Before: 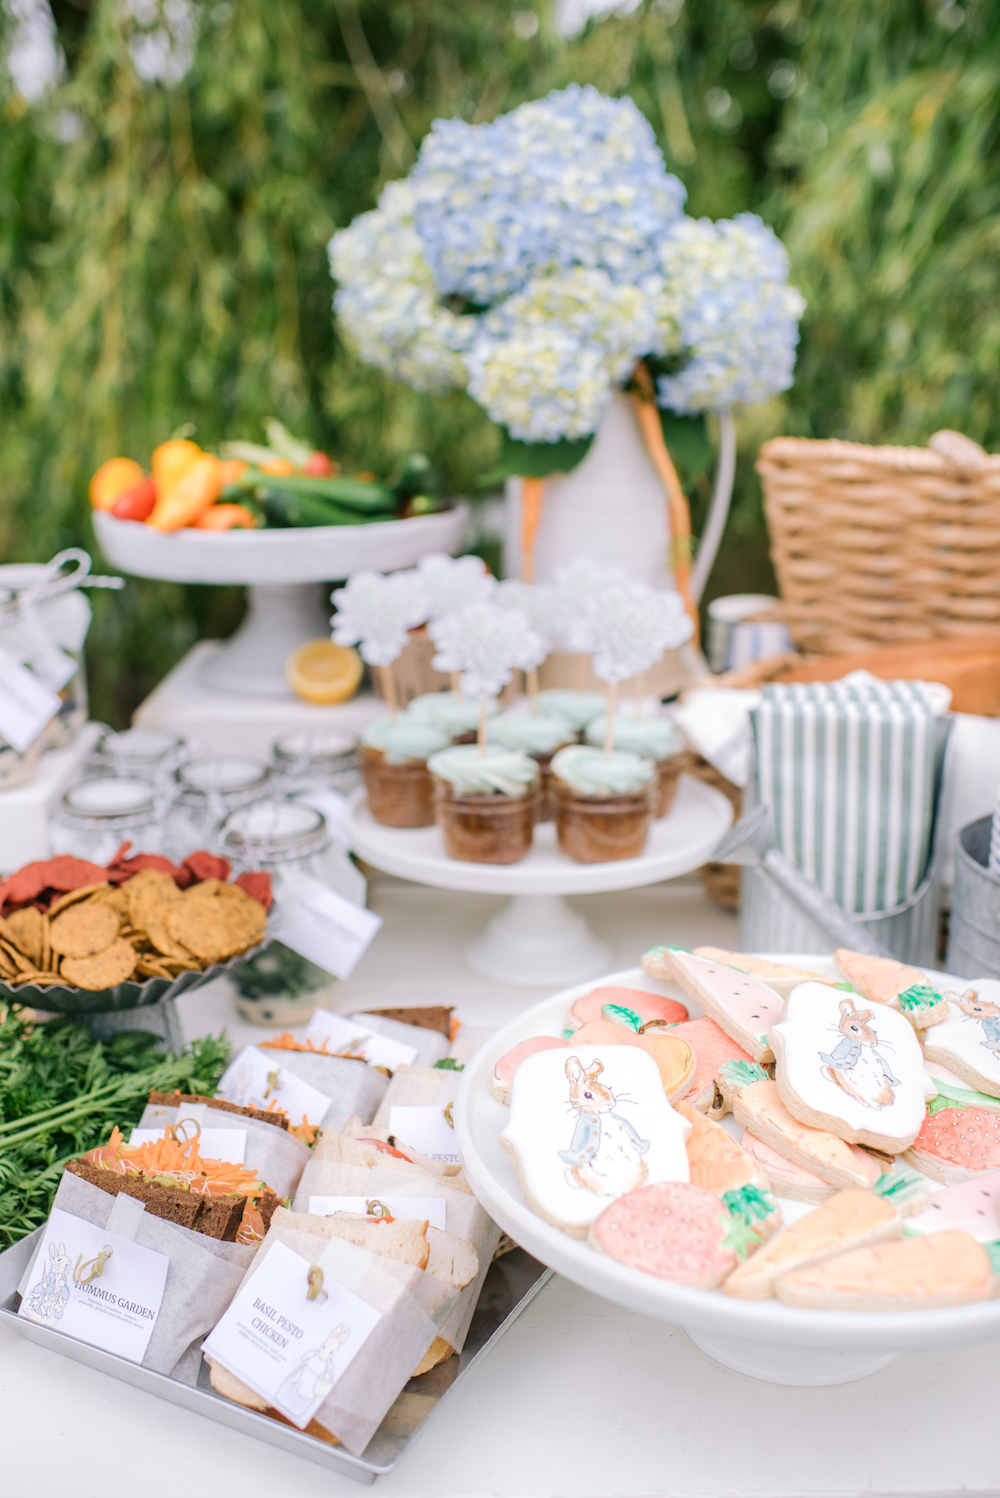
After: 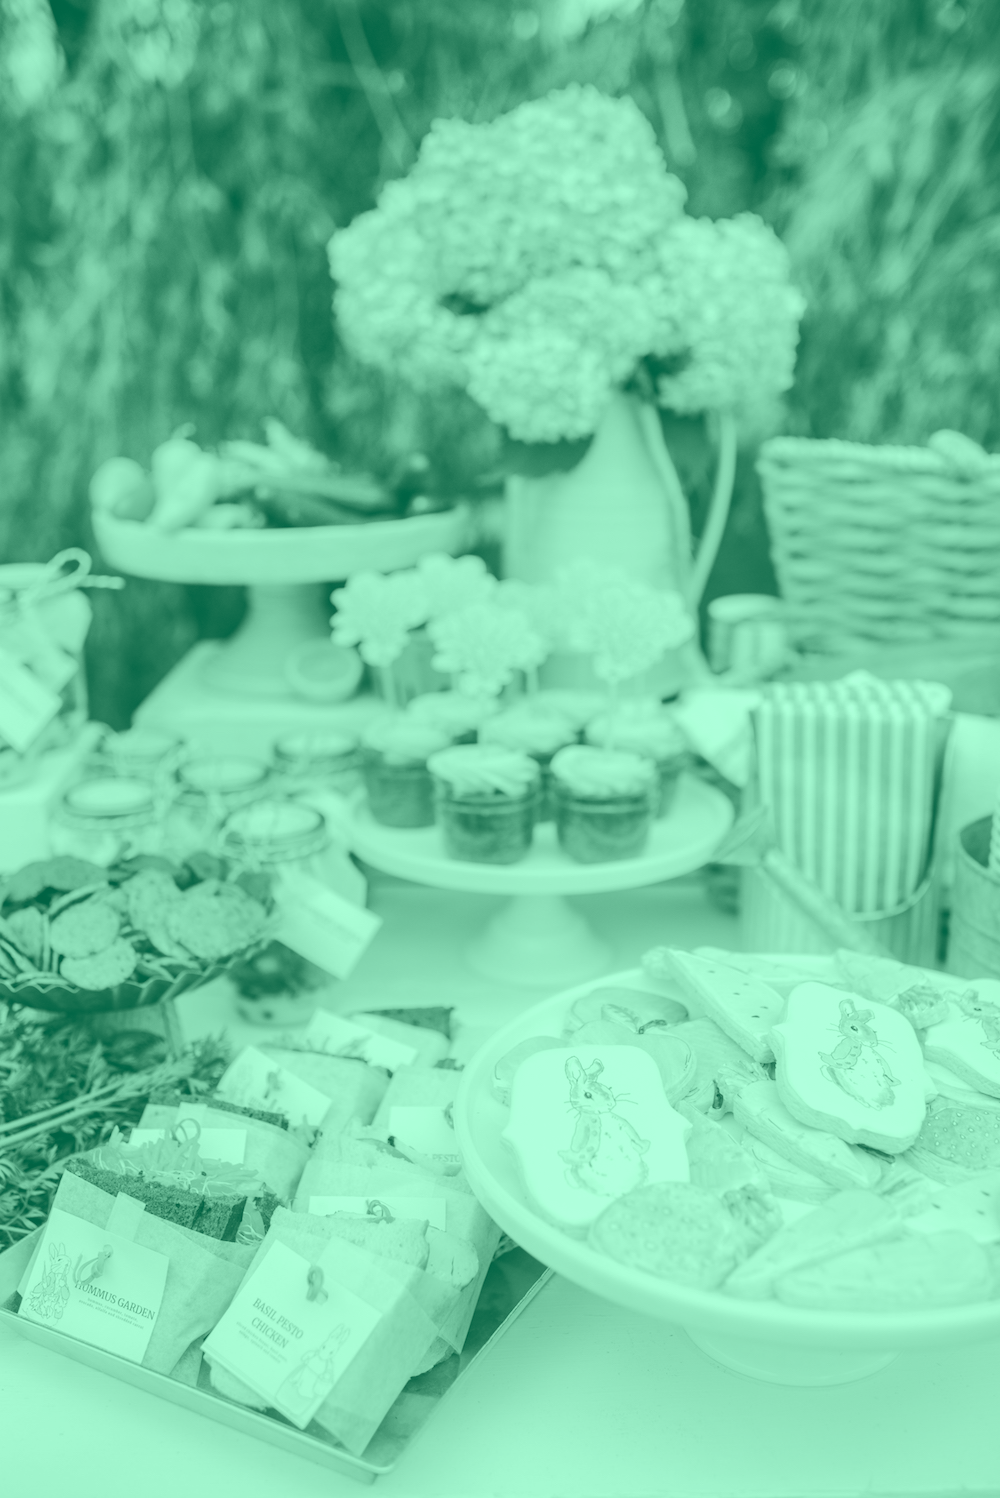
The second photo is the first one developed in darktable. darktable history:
tone equalizer: -8 EV -0.75 EV, -7 EV -0.7 EV, -6 EV -0.6 EV, -5 EV -0.4 EV, -3 EV 0.4 EV, -2 EV 0.6 EV, -1 EV 0.7 EV, +0 EV 0.75 EV, edges refinement/feathering 500, mask exposure compensation -1.57 EV, preserve details no
colorize: hue 147.6°, saturation 65%, lightness 21.64%
